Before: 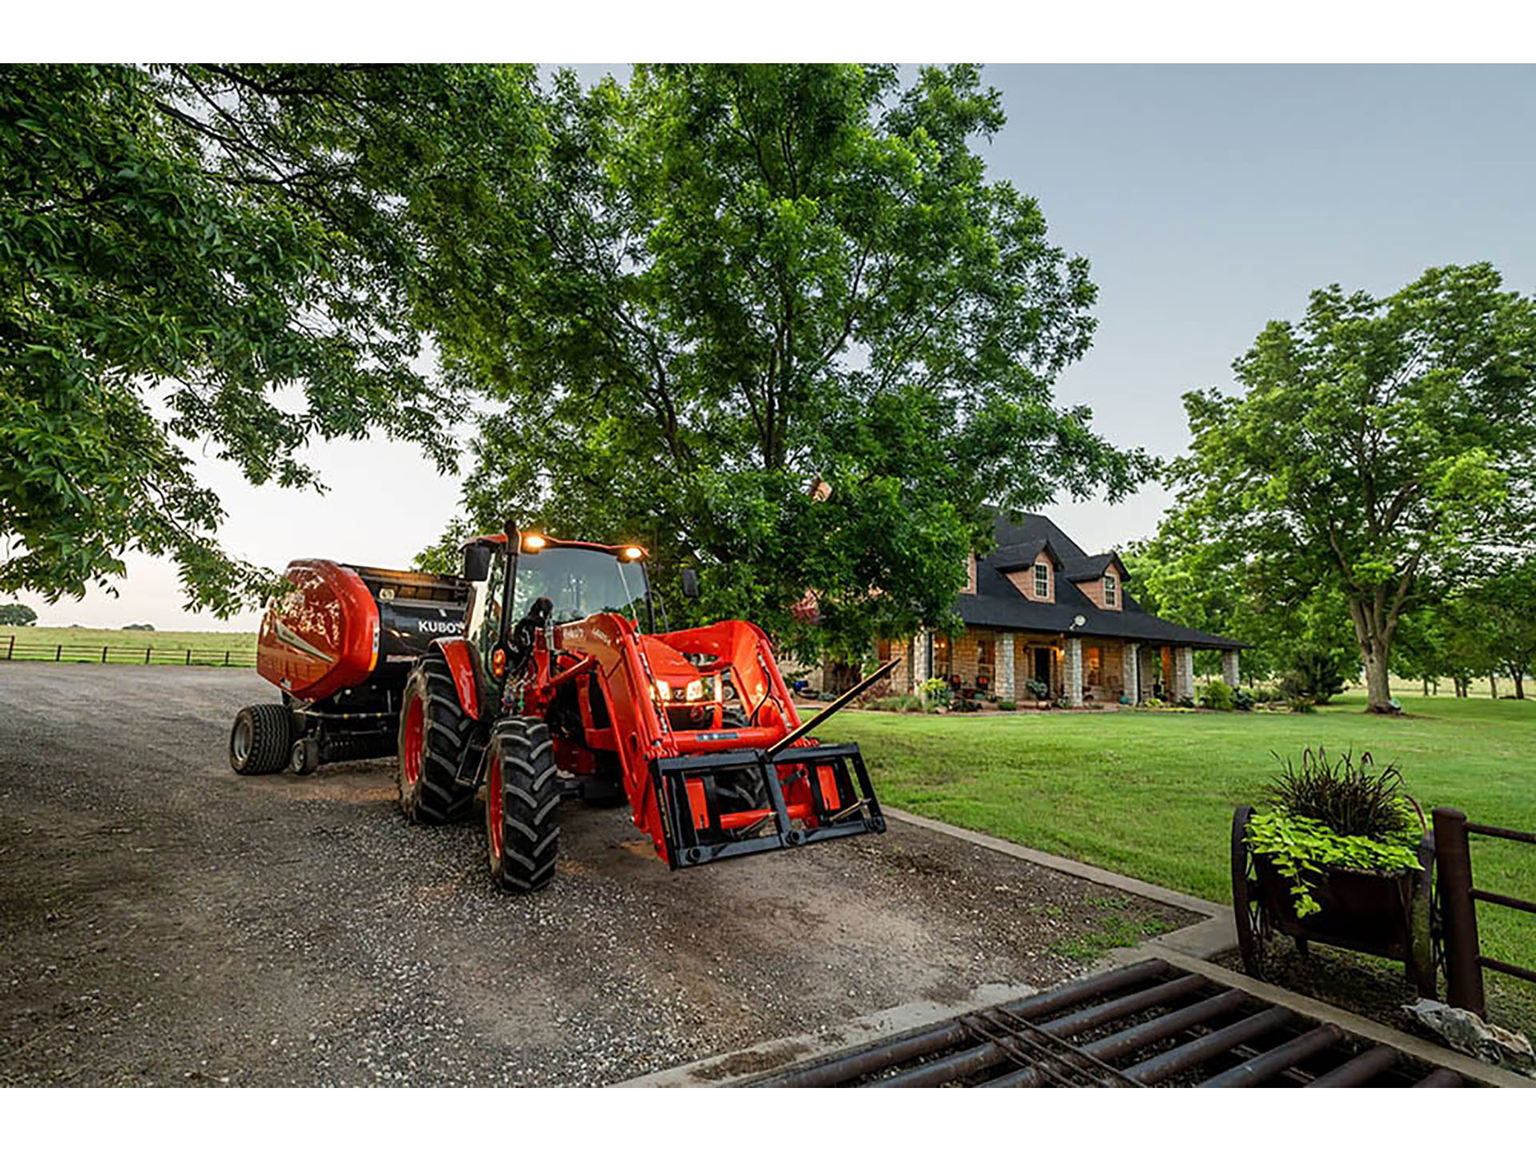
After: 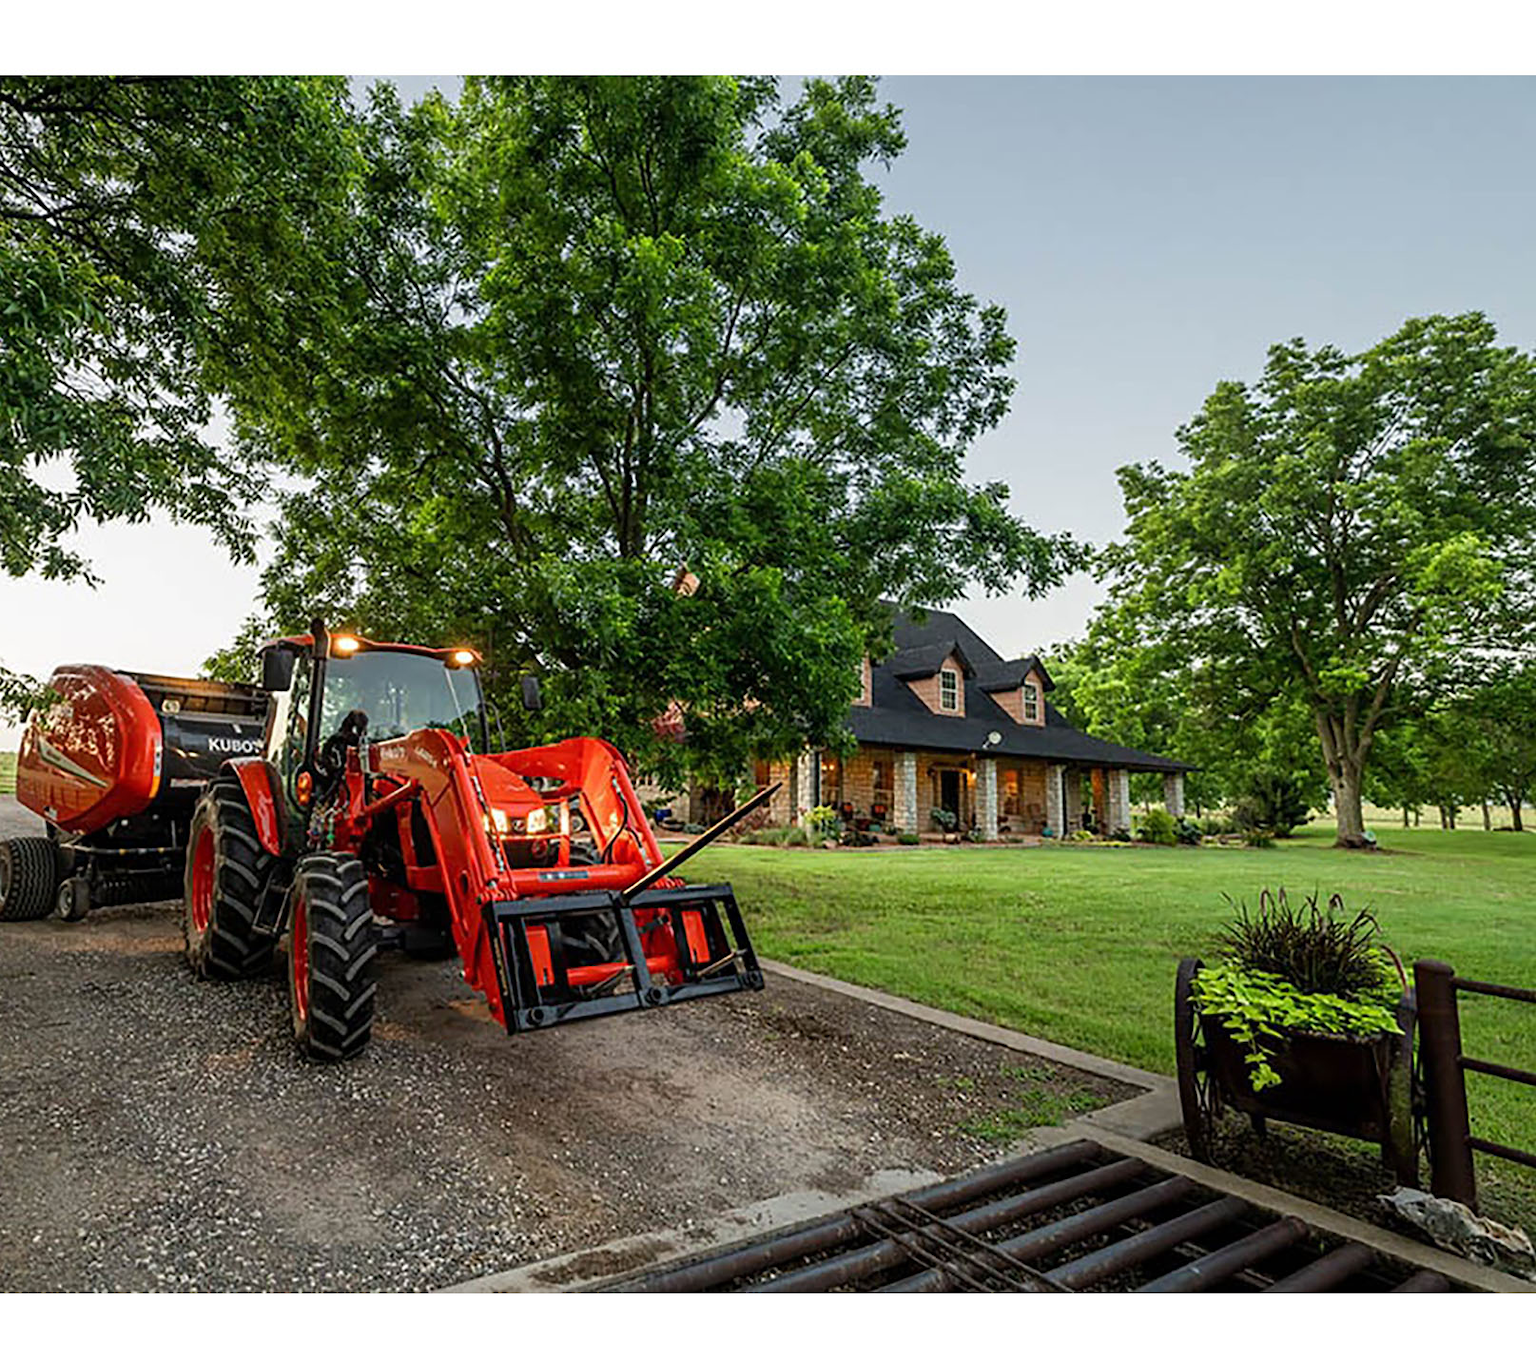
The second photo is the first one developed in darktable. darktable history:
crop: left 15.881%
